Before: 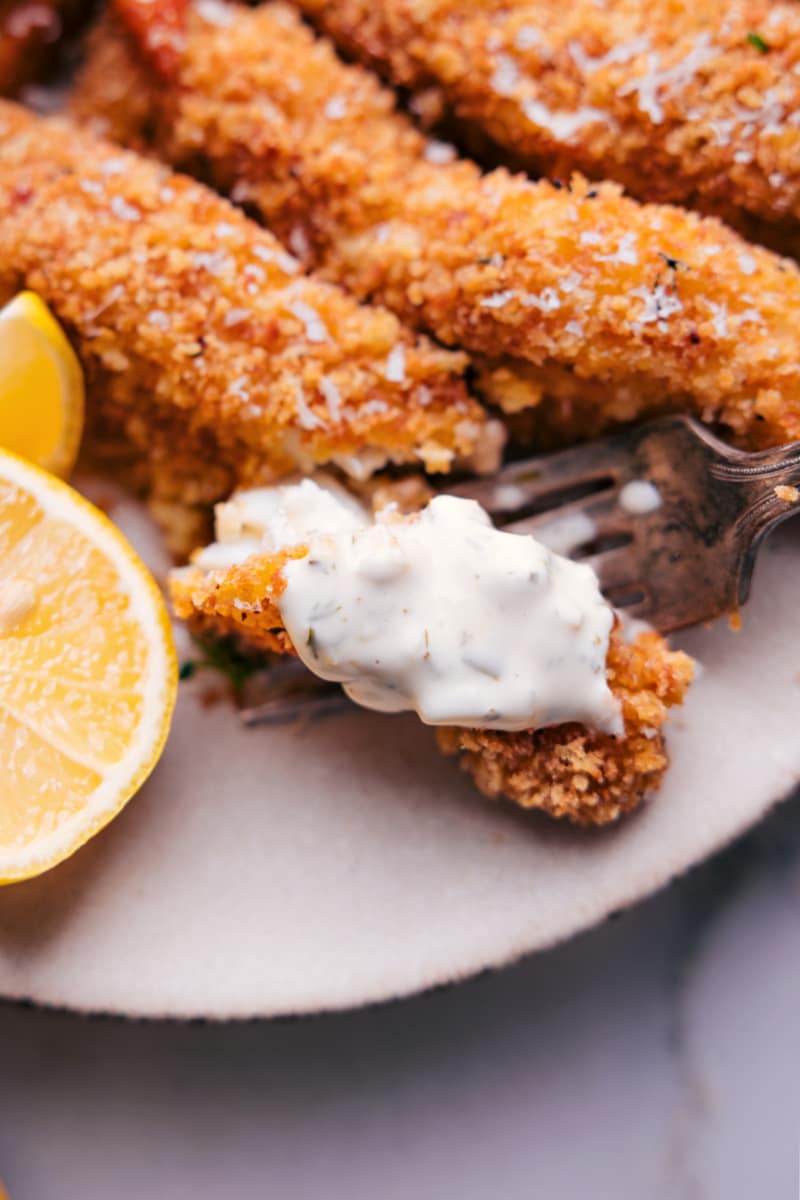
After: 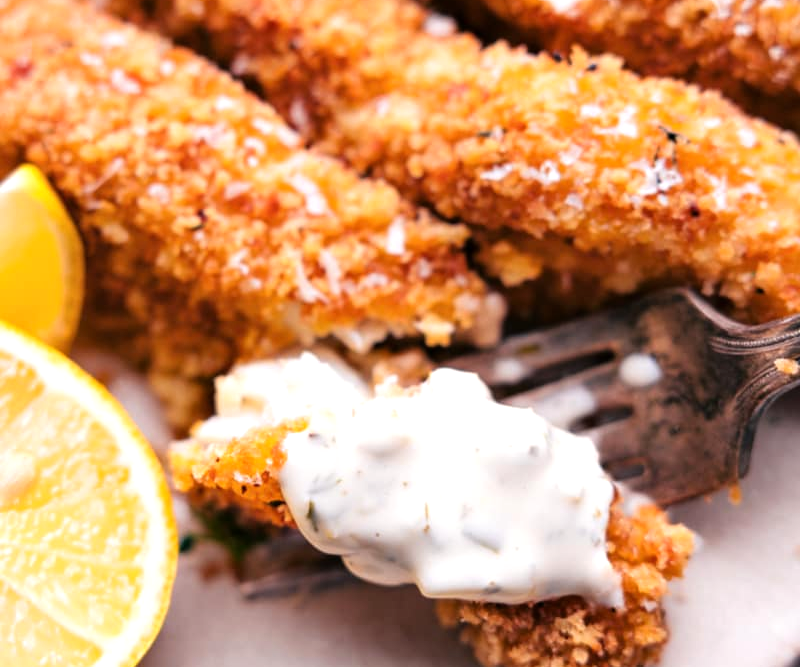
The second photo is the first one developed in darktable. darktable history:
tone equalizer: -8 EV -0.457 EV, -7 EV -0.368 EV, -6 EV -0.316 EV, -5 EV -0.252 EV, -3 EV 0.191 EV, -2 EV 0.362 EV, -1 EV 0.388 EV, +0 EV 0.394 EV, smoothing 1
crop and rotate: top 10.603%, bottom 33.775%
